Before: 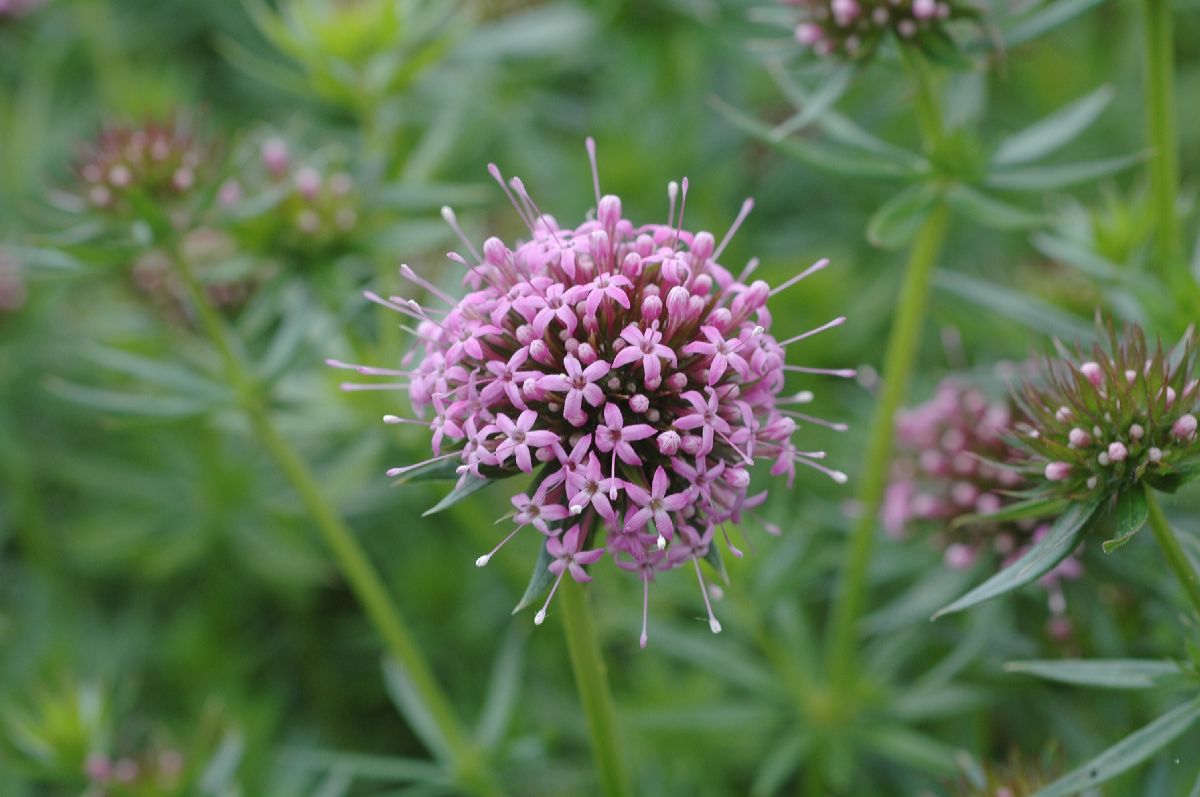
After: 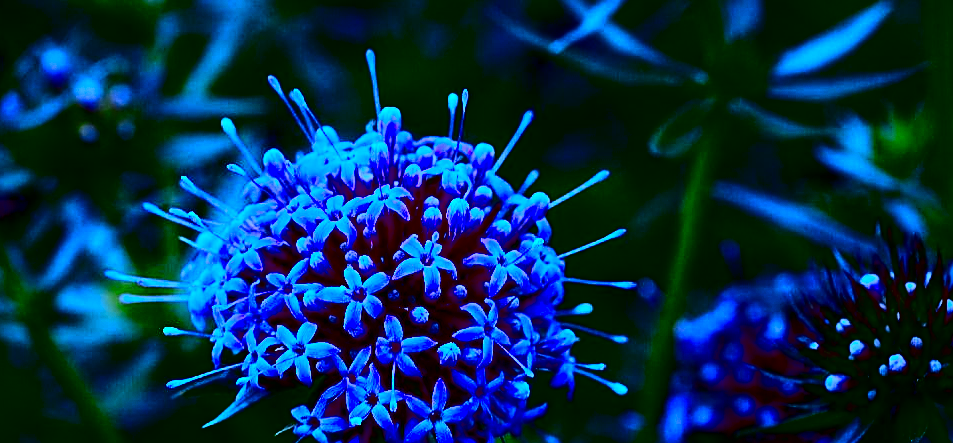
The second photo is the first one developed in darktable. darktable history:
white balance: red 0.766, blue 1.537
contrast brightness saturation: contrast 0.77, brightness -1, saturation 1
sharpen: on, module defaults
rgb levels: mode RGB, independent channels, levels [[0, 0.5, 1], [0, 0.521, 1], [0, 0.536, 1]]
tone equalizer: on, module defaults
crop: left 18.38%, top 11.092%, right 2.134%, bottom 33.217%
